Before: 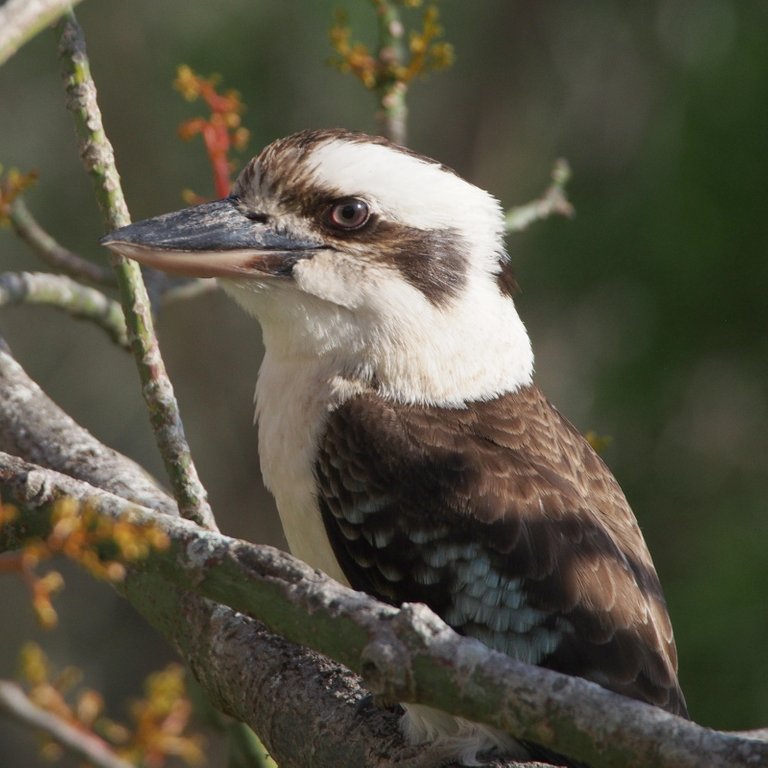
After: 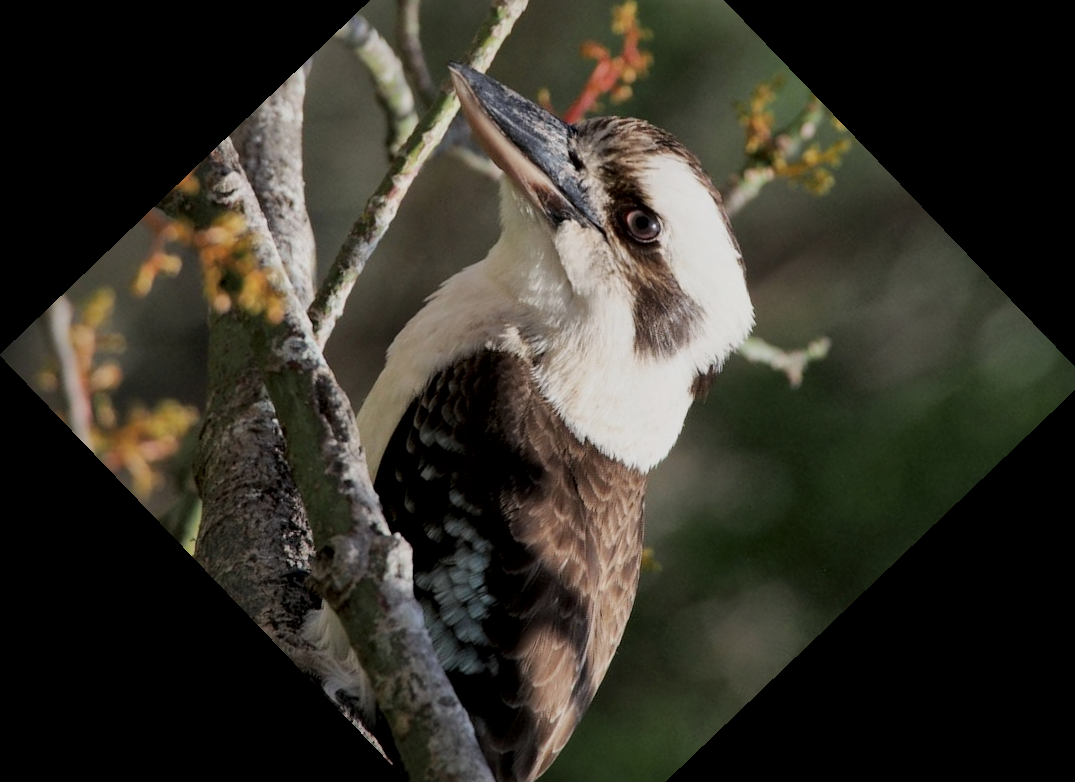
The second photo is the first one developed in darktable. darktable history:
filmic rgb: black relative exposure -7.65 EV, white relative exposure 4.56 EV, hardness 3.61
local contrast: mode bilateral grid, contrast 25, coarseness 60, detail 151%, midtone range 0.2
crop and rotate: angle -46.26°, top 16.234%, right 0.912%, bottom 11.704%
